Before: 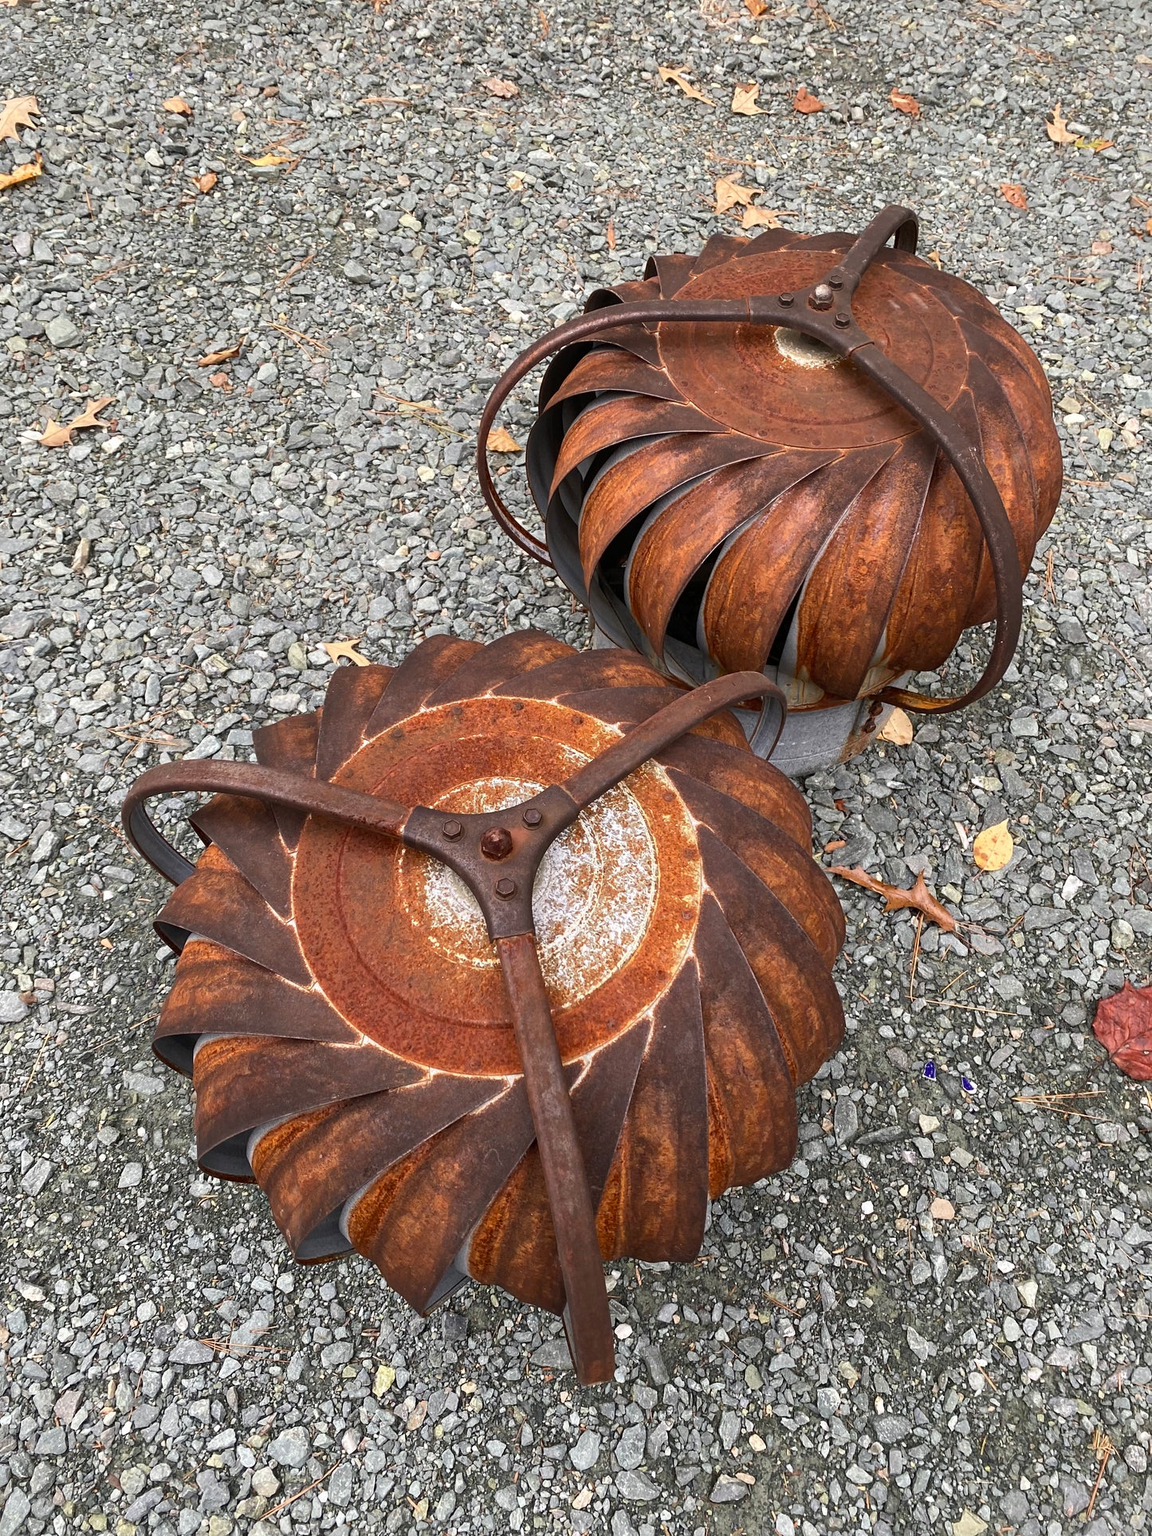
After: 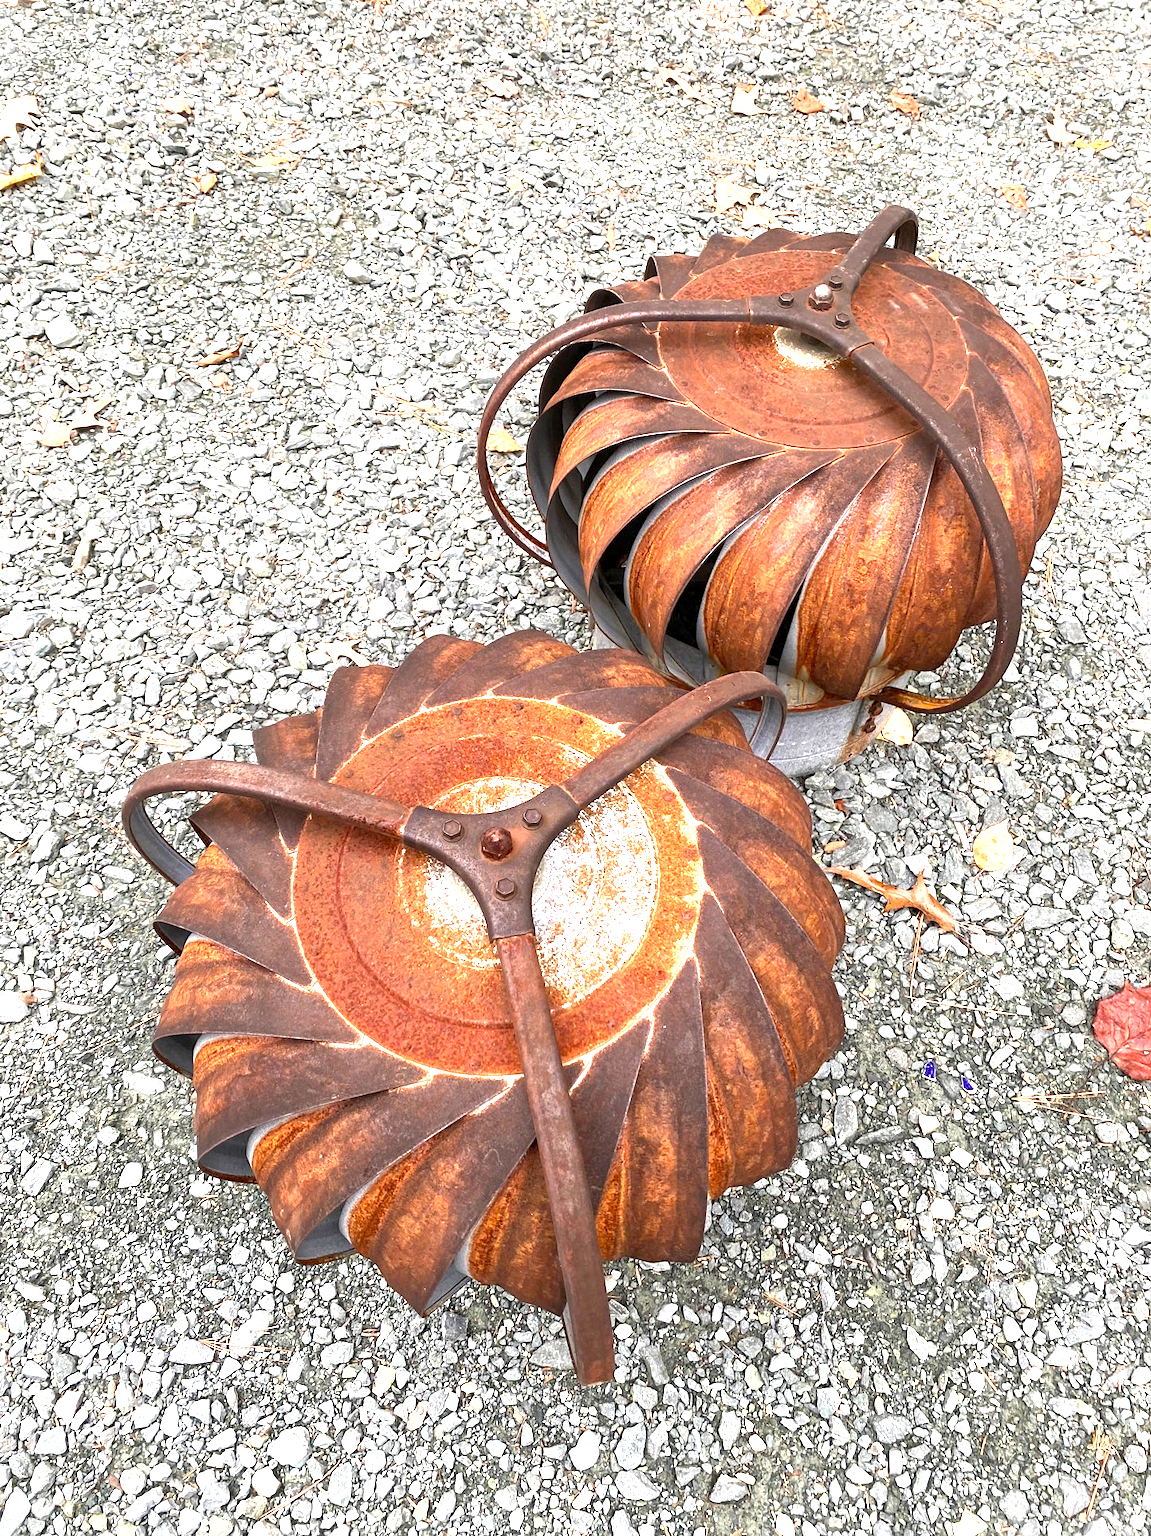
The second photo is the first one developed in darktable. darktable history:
exposure: black level correction 0.001, exposure 1.399 EV, compensate exposure bias true, compensate highlight preservation false
